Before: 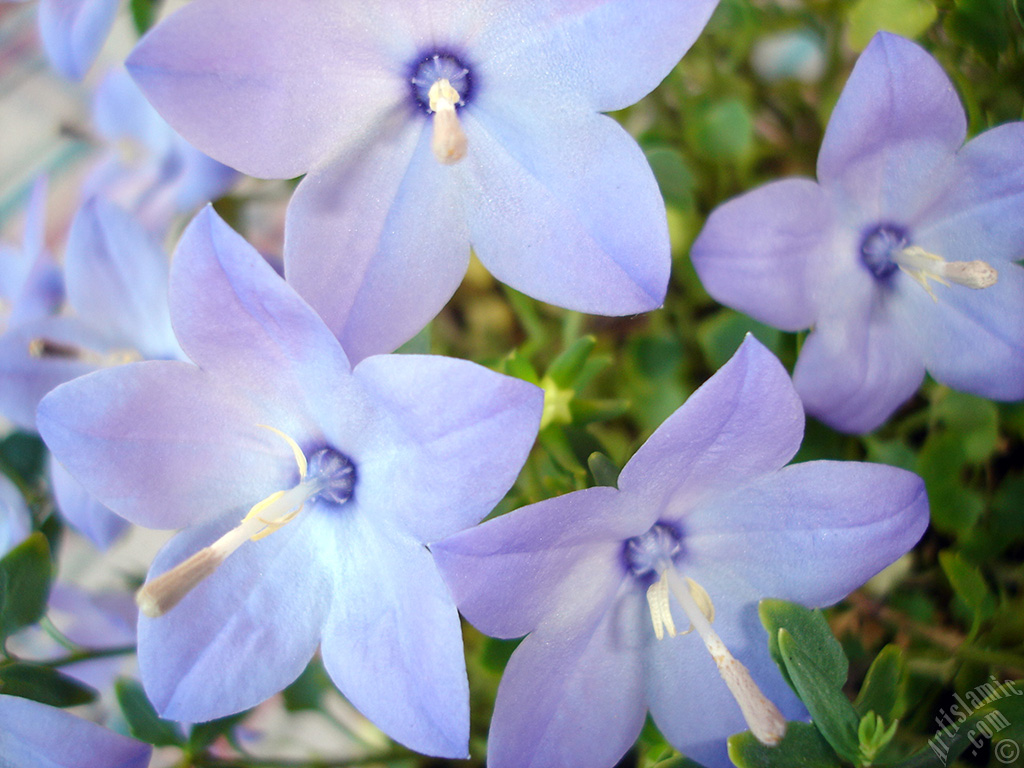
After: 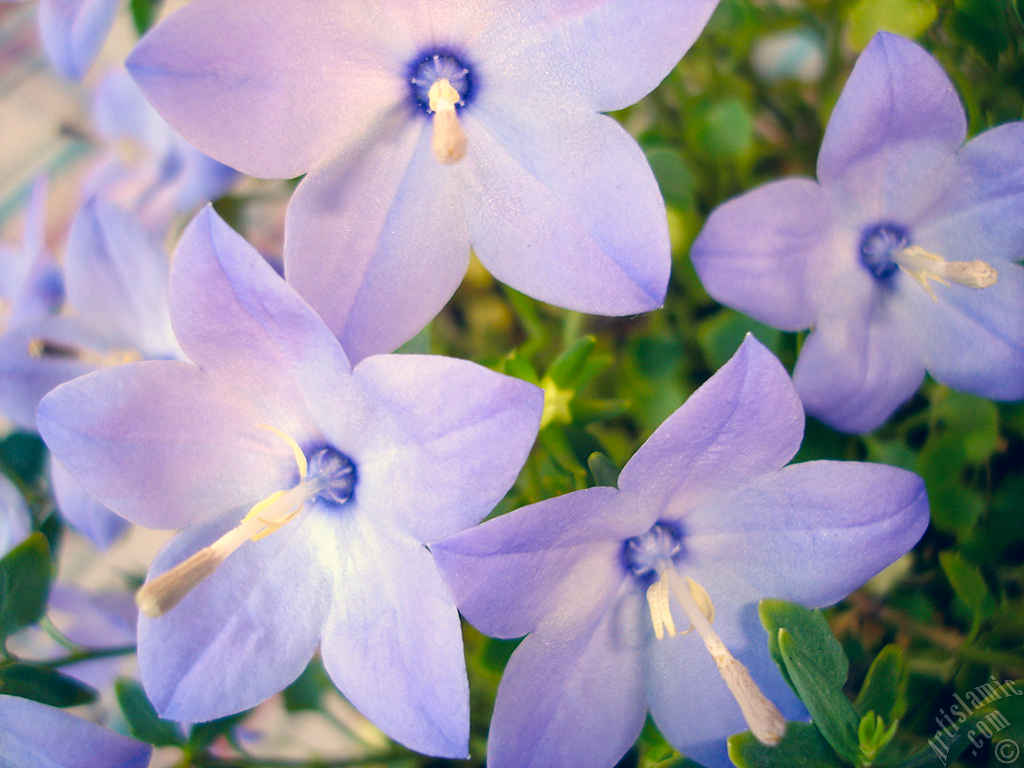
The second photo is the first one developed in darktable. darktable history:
color correction: highlights a* 10.32, highlights b* 14.66, shadows a* -9.59, shadows b* -15.02
color balance rgb: shadows fall-off 101%, linear chroma grading › mid-tones 7.63%, perceptual saturation grading › mid-tones 11.68%, mask middle-gray fulcrum 22.45%, global vibrance 10.11%, saturation formula JzAzBz (2021)
